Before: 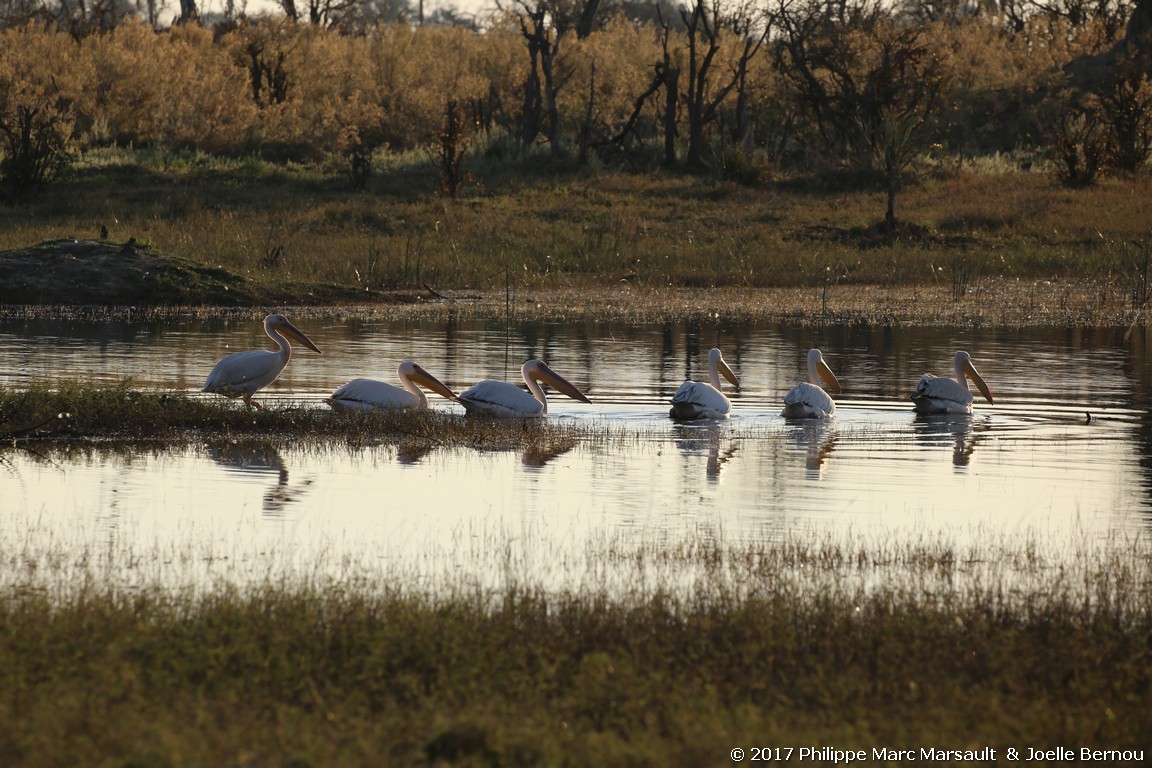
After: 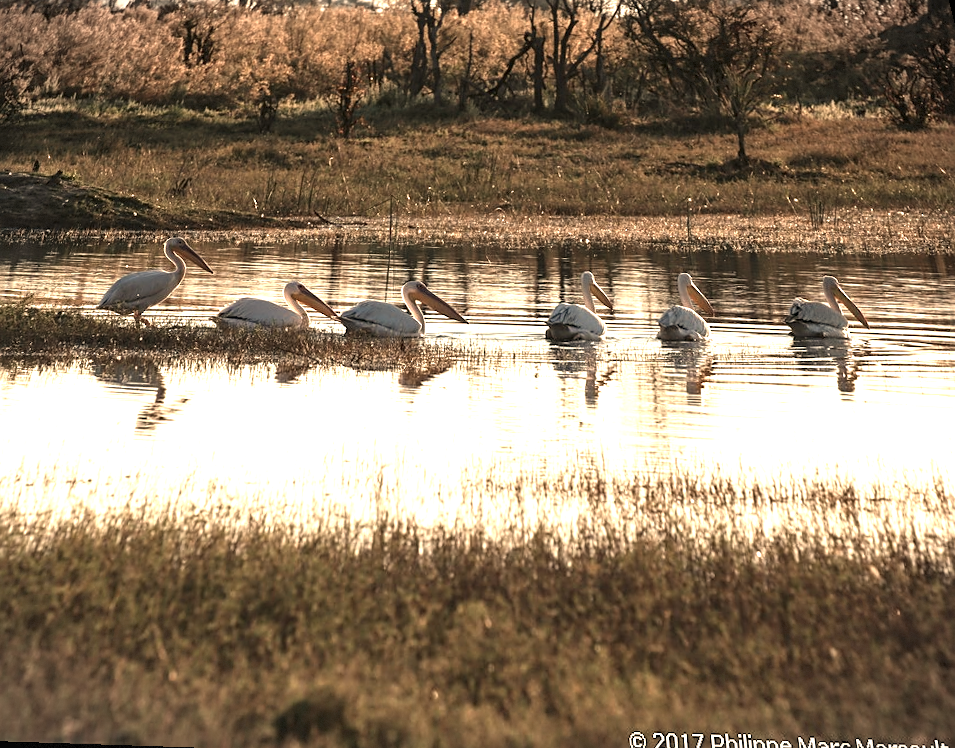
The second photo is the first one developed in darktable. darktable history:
white balance: red 1.138, green 0.996, blue 0.812
exposure: exposure 0.6 EV, compensate highlight preservation false
color correction: saturation 0.85
vignetting: fall-off start 100%, brightness -0.406, saturation -0.3, width/height ratio 1.324, dithering 8-bit output, unbound false
local contrast: on, module defaults
color zones: curves: ch0 [(0.018, 0.548) (0.197, 0.654) (0.425, 0.447) (0.605, 0.658) (0.732, 0.579)]; ch1 [(0.105, 0.531) (0.224, 0.531) (0.386, 0.39) (0.618, 0.456) (0.732, 0.456) (0.956, 0.421)]; ch2 [(0.039, 0.583) (0.215, 0.465) (0.399, 0.544) (0.465, 0.548) (0.614, 0.447) (0.724, 0.43) (0.882, 0.623) (0.956, 0.632)]
sharpen: on, module defaults
rotate and perspective: rotation 0.72°, lens shift (vertical) -0.352, lens shift (horizontal) -0.051, crop left 0.152, crop right 0.859, crop top 0.019, crop bottom 0.964
